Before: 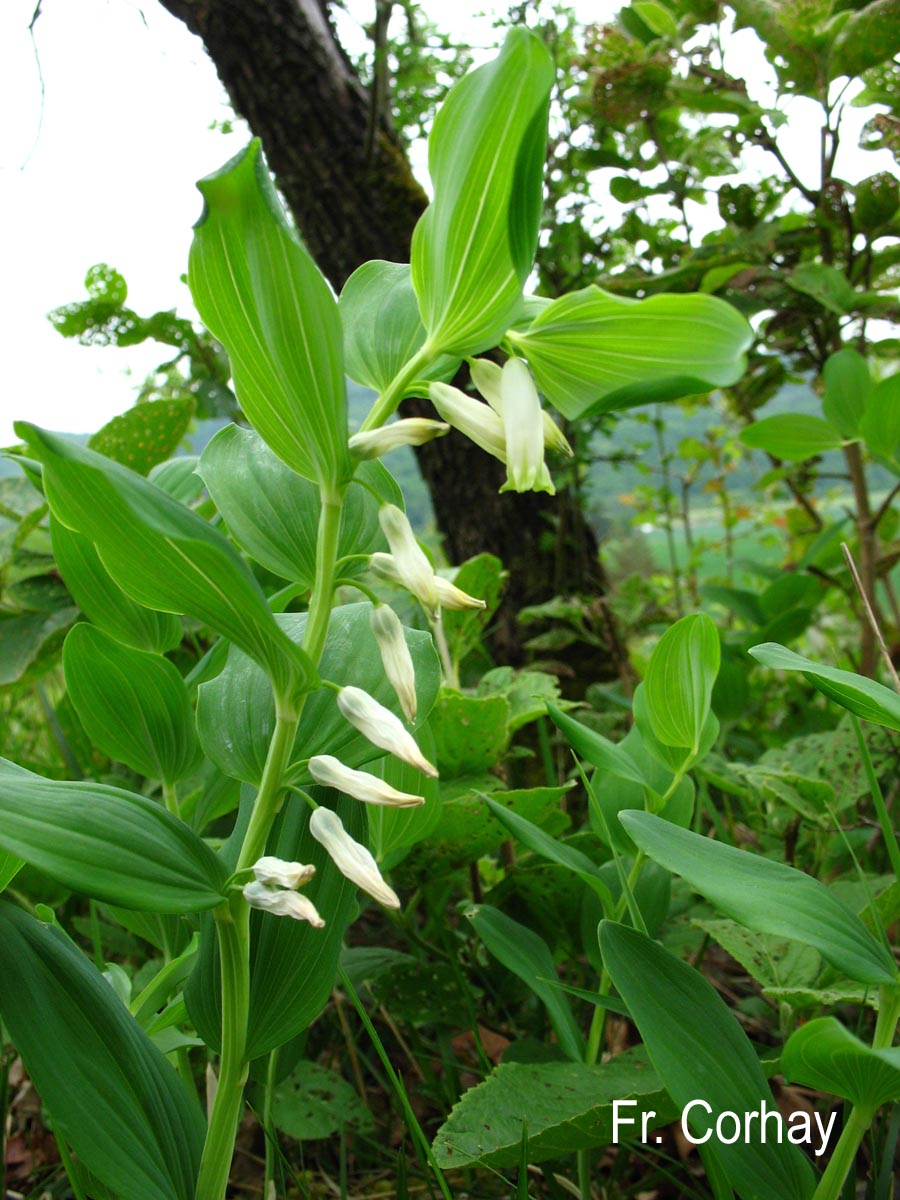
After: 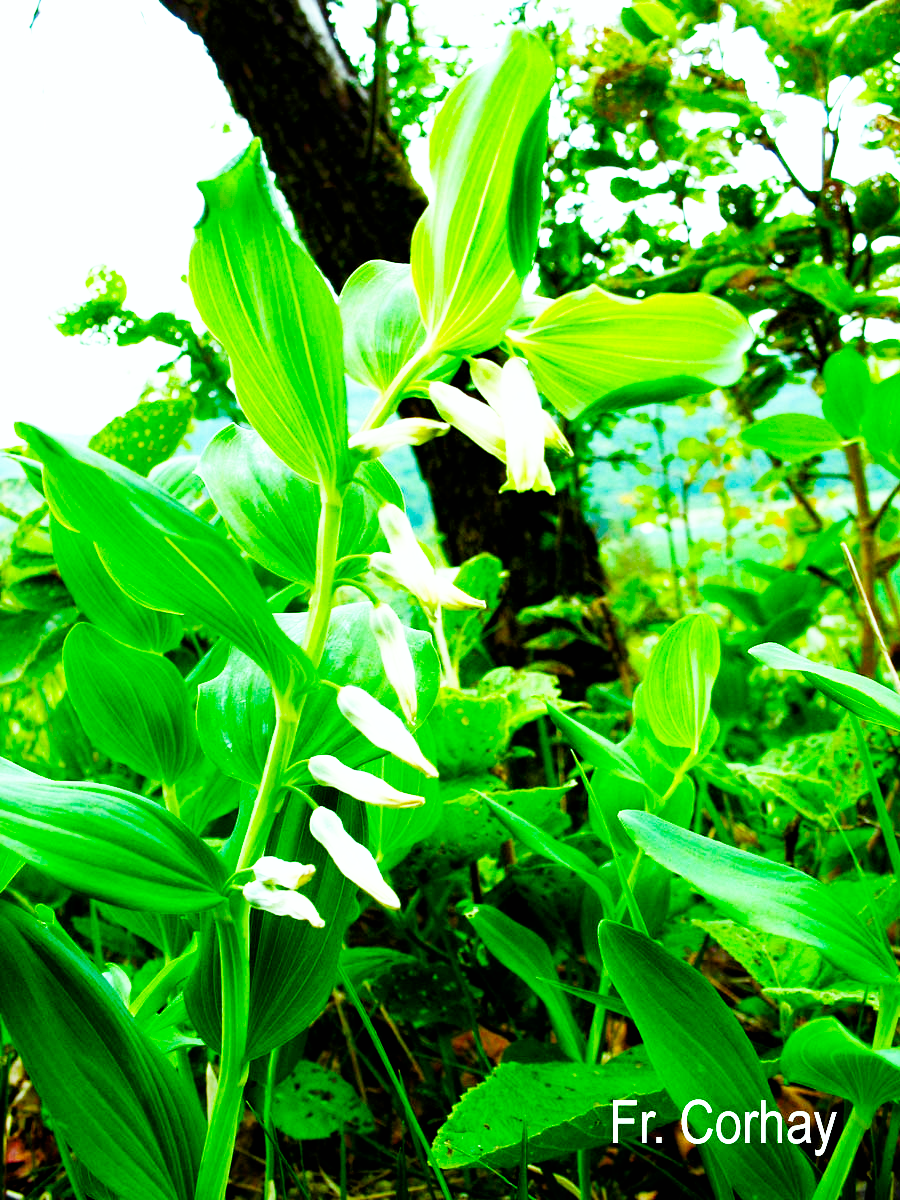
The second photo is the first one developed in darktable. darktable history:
exposure: black level correction 0.004, exposure 0.411 EV, compensate highlight preservation false
base curve: curves: ch0 [(0, 0) (0.007, 0.004) (0.027, 0.03) (0.046, 0.07) (0.207, 0.54) (0.442, 0.872) (0.673, 0.972) (1, 1)], exposure shift 0.01, preserve colors none
shadows and highlights: radius 337.01, shadows 29.01, soften with gaussian
color balance rgb: highlights gain › chroma 4.065%, highlights gain › hue 198.78°, global offset › luminance -0.477%, perceptual saturation grading › global saturation 38.817%, perceptual saturation grading › highlights -25.898%, perceptual saturation grading › mid-tones 35.405%, perceptual saturation grading › shadows 35.352%, global vibrance 5.57%, contrast 3.286%
